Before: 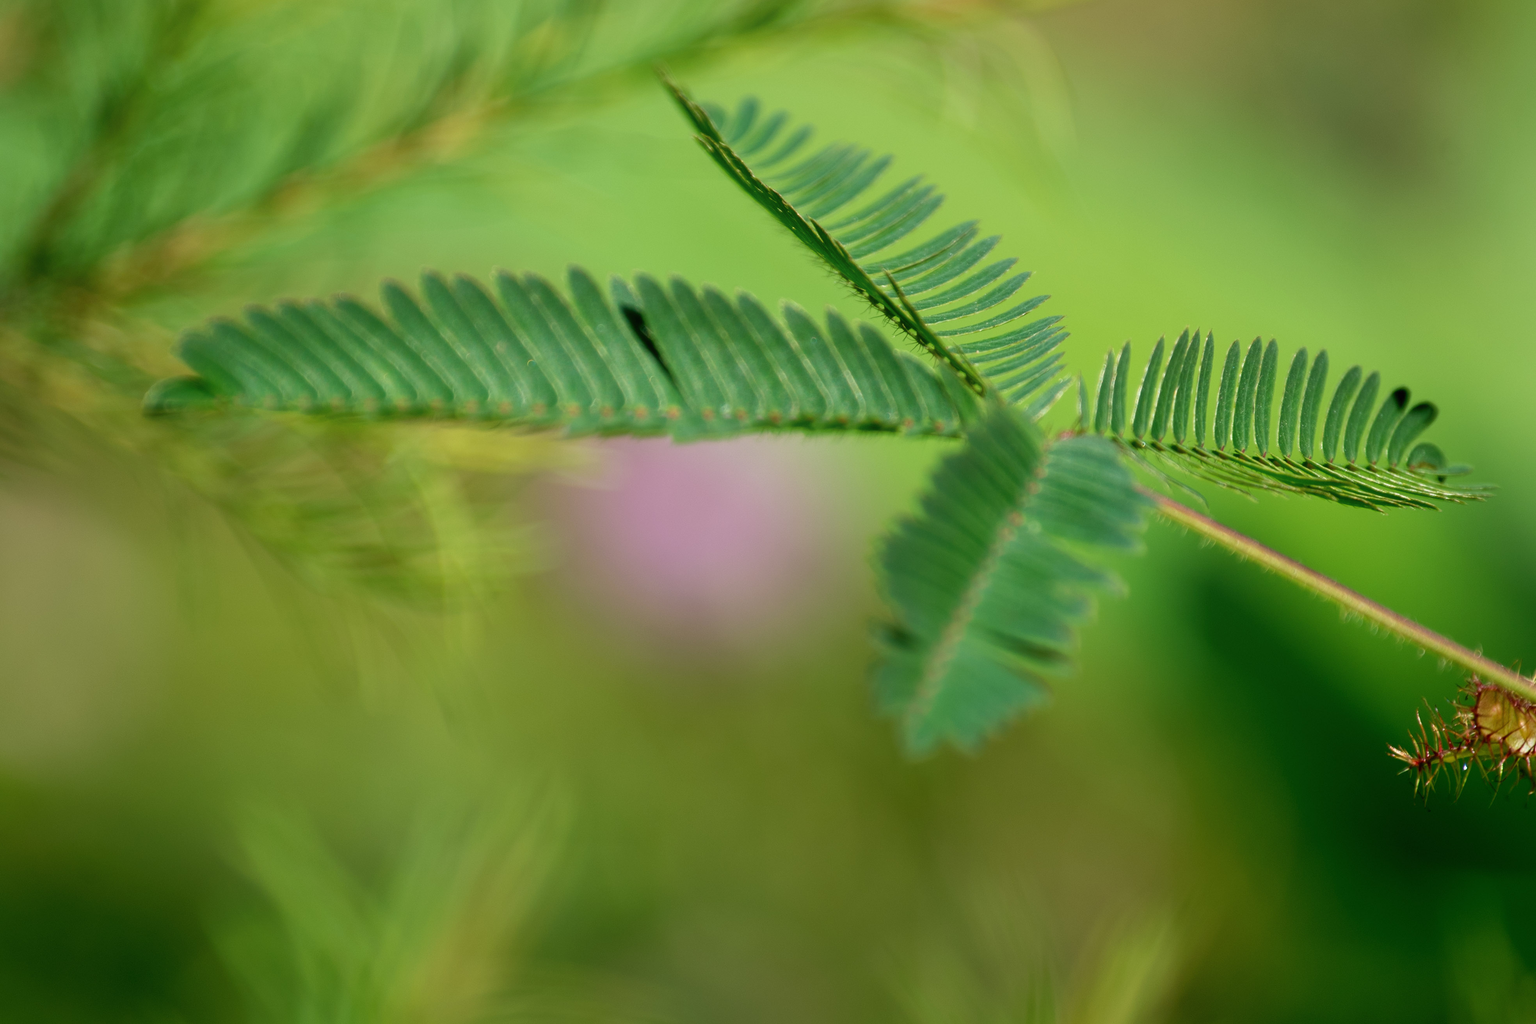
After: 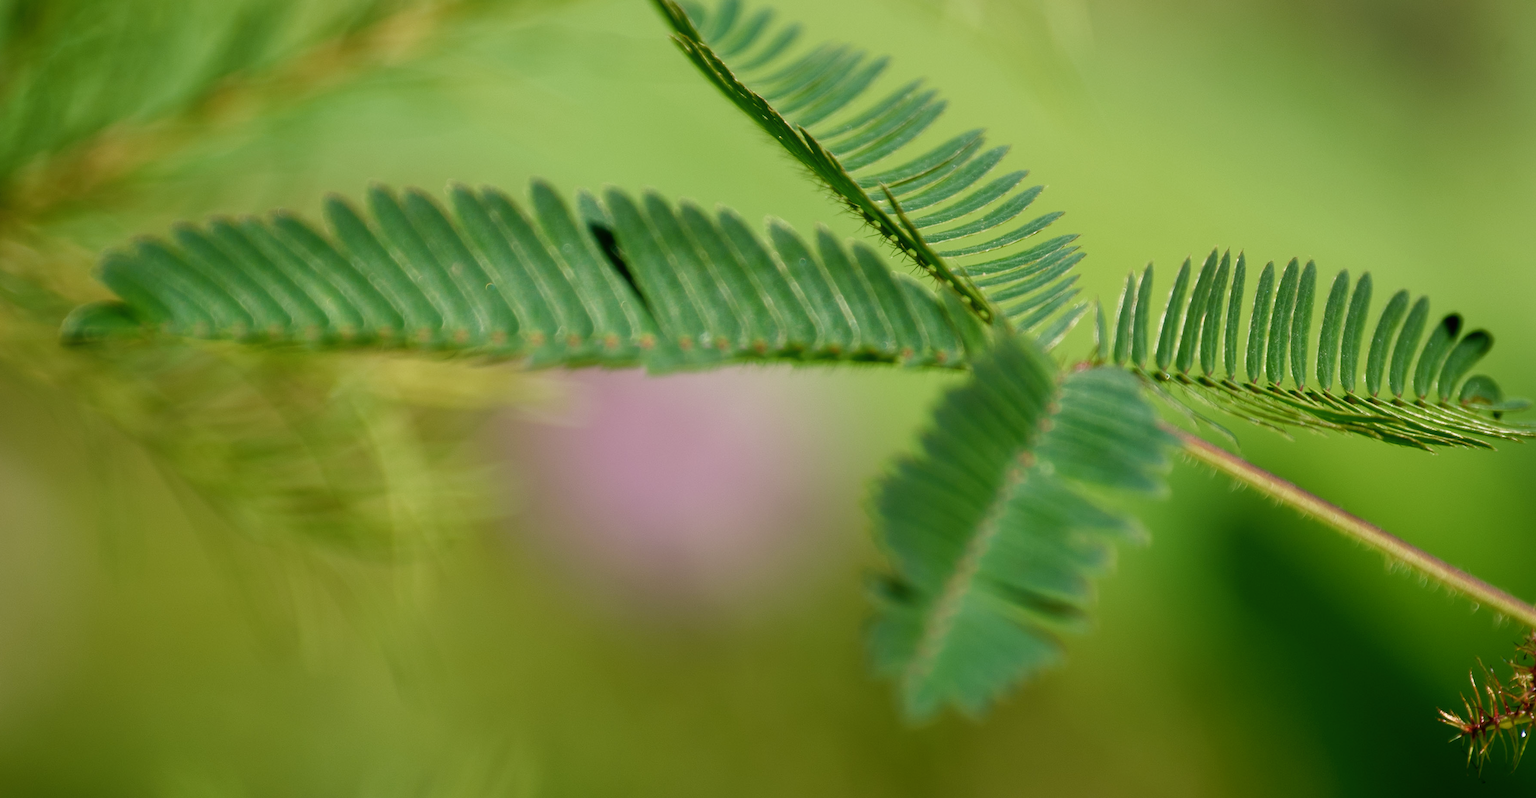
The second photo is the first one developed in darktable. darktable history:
contrast brightness saturation: contrast 0.065, brightness -0.013, saturation -0.216
crop: left 5.786%, top 10.175%, right 3.825%, bottom 19.352%
color balance rgb: highlights gain › chroma 2.118%, highlights gain › hue 74.78°, shadows fall-off 101.743%, linear chroma grading › mid-tones 7.529%, perceptual saturation grading › global saturation 9.398%, perceptual saturation grading › highlights -13.432%, perceptual saturation grading › mid-tones 14.301%, perceptual saturation grading › shadows 22.677%, mask middle-gray fulcrum 22.549%
